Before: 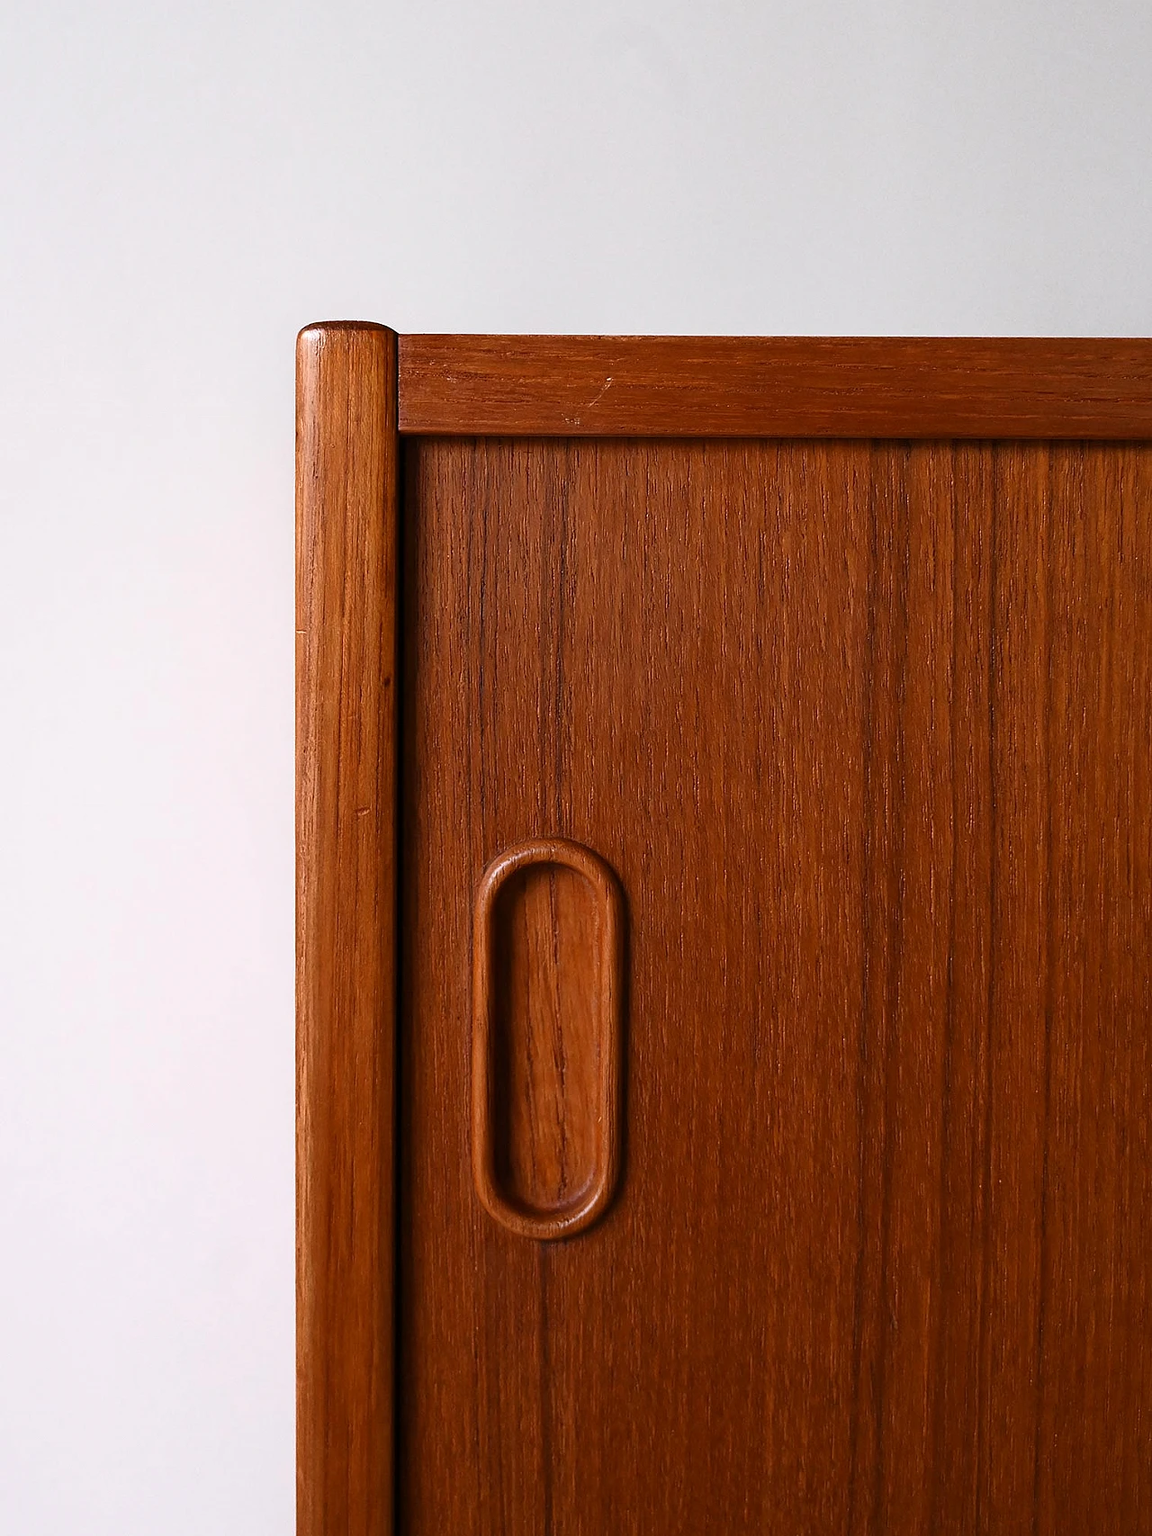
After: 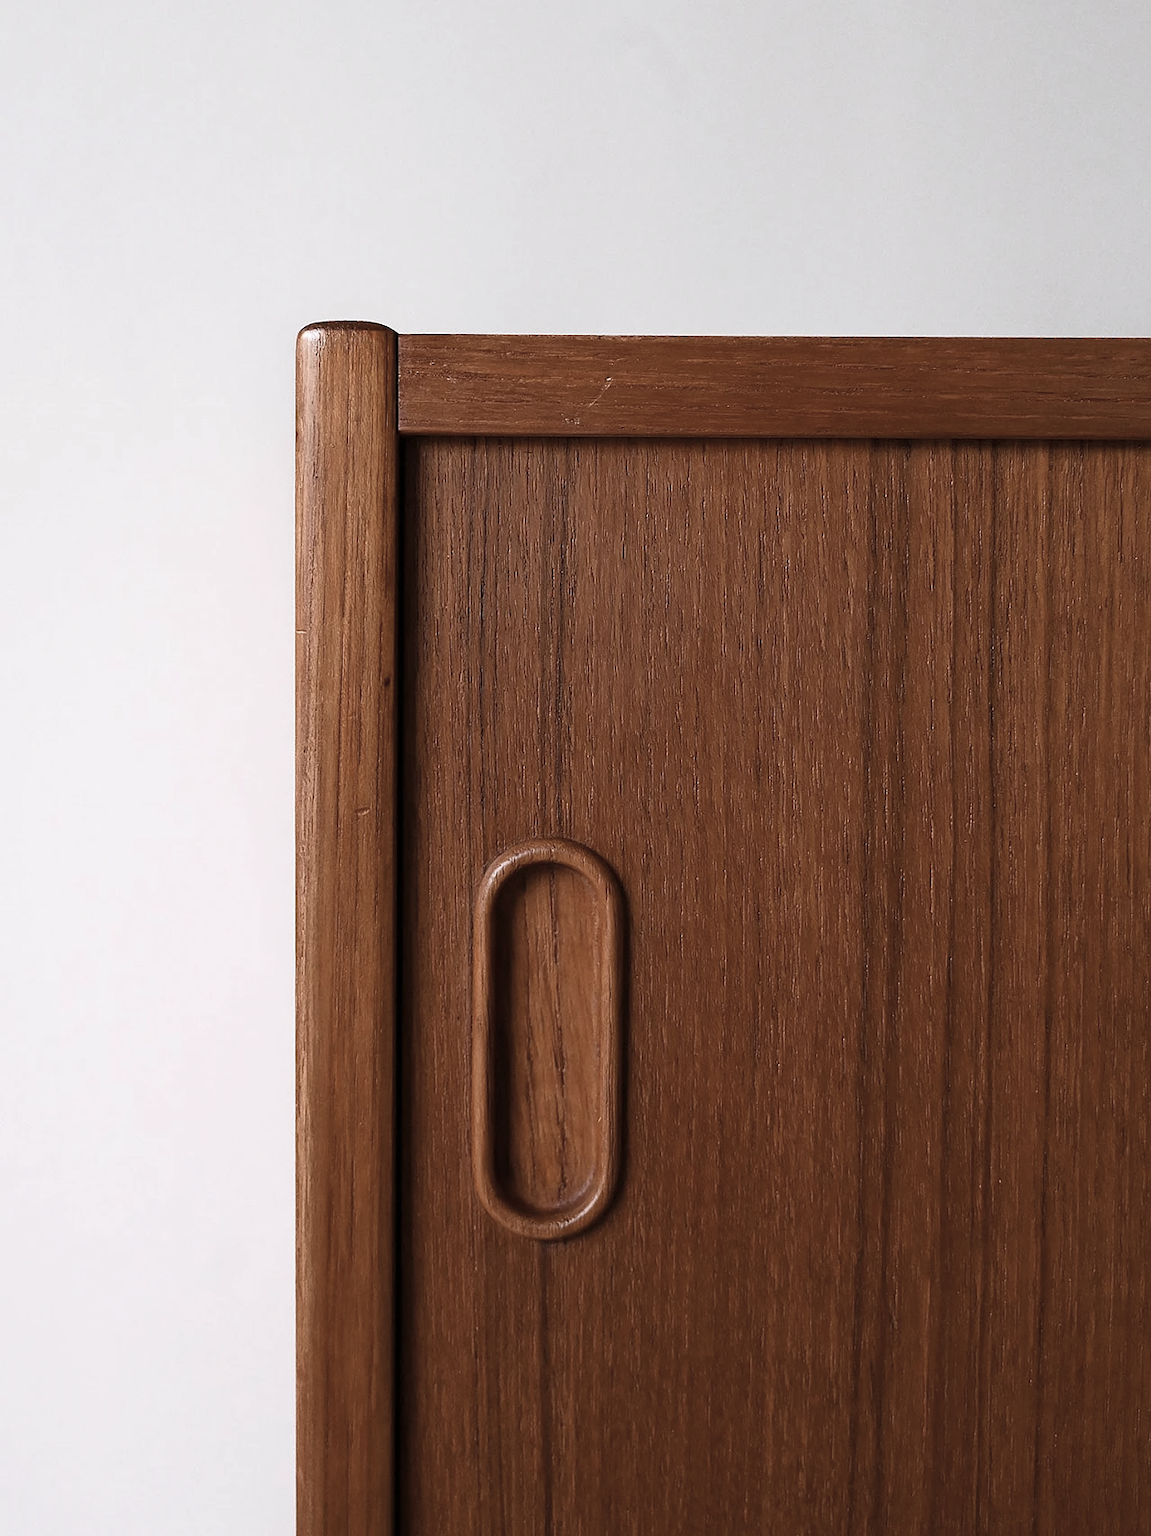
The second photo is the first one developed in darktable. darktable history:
color correction: highlights b* 0.033, saturation 0.565
